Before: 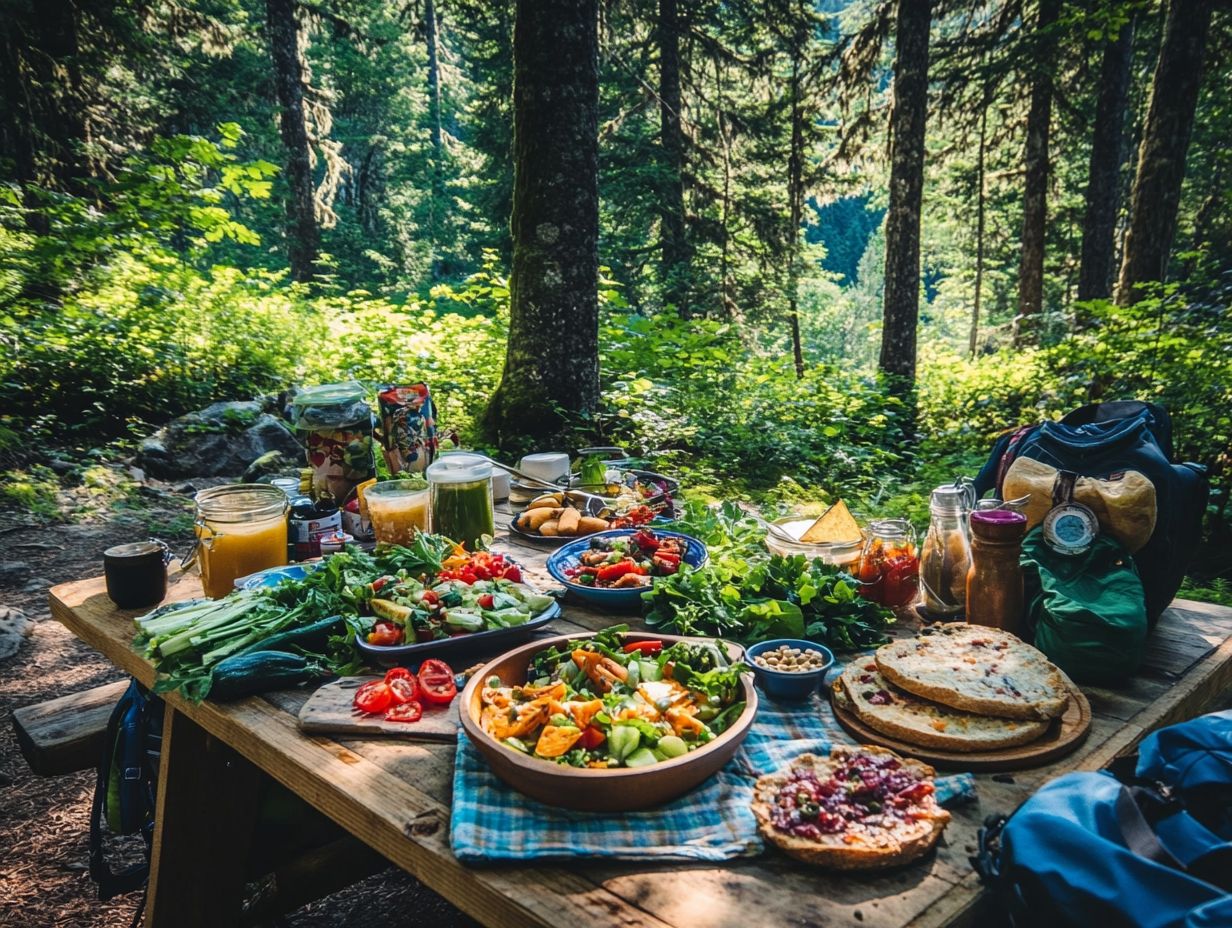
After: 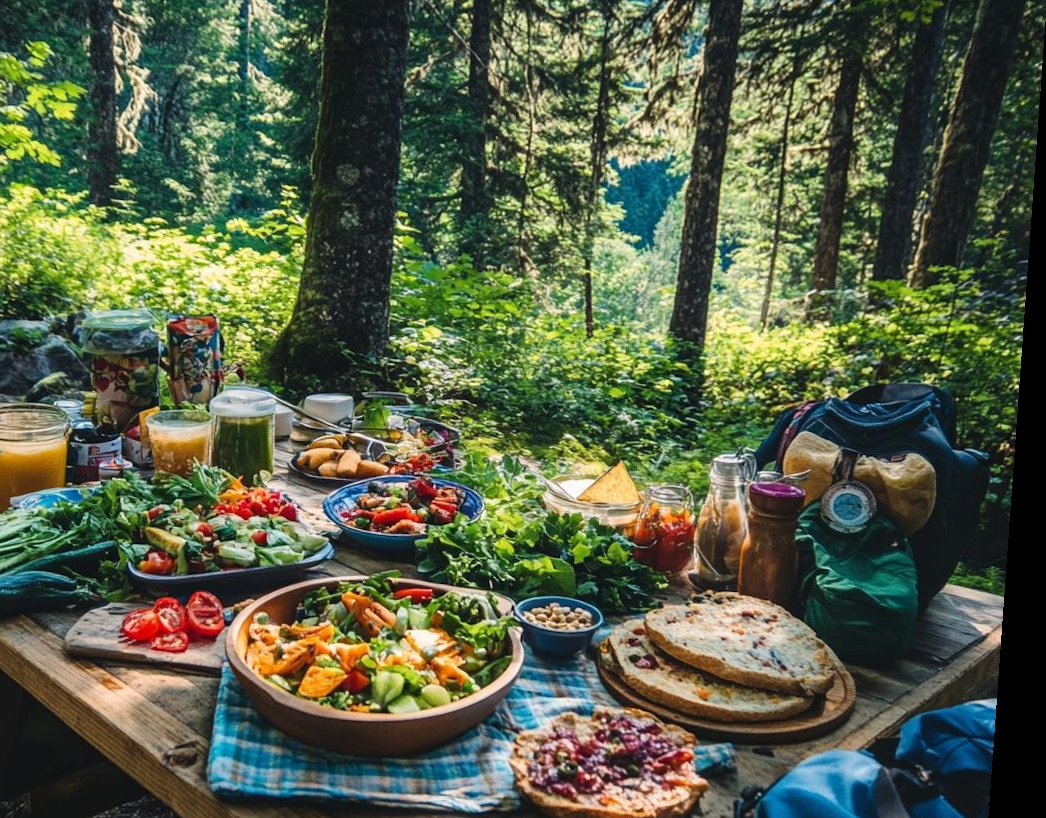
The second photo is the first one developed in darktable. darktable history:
crop: left 19.159%, top 9.58%, bottom 9.58%
white balance: red 1.009, blue 0.985
rotate and perspective: rotation 4.1°, automatic cropping off
